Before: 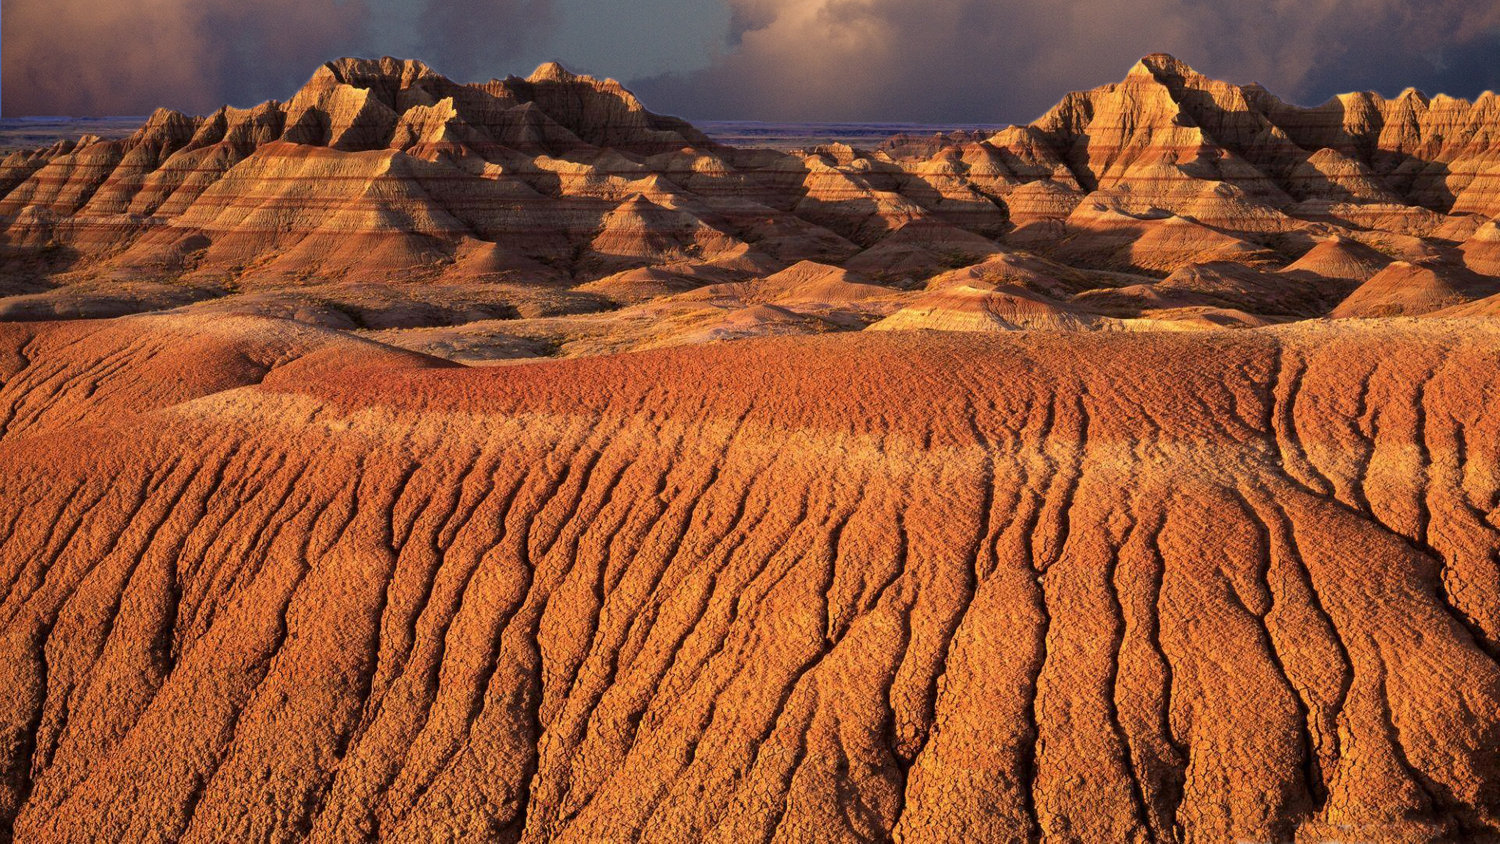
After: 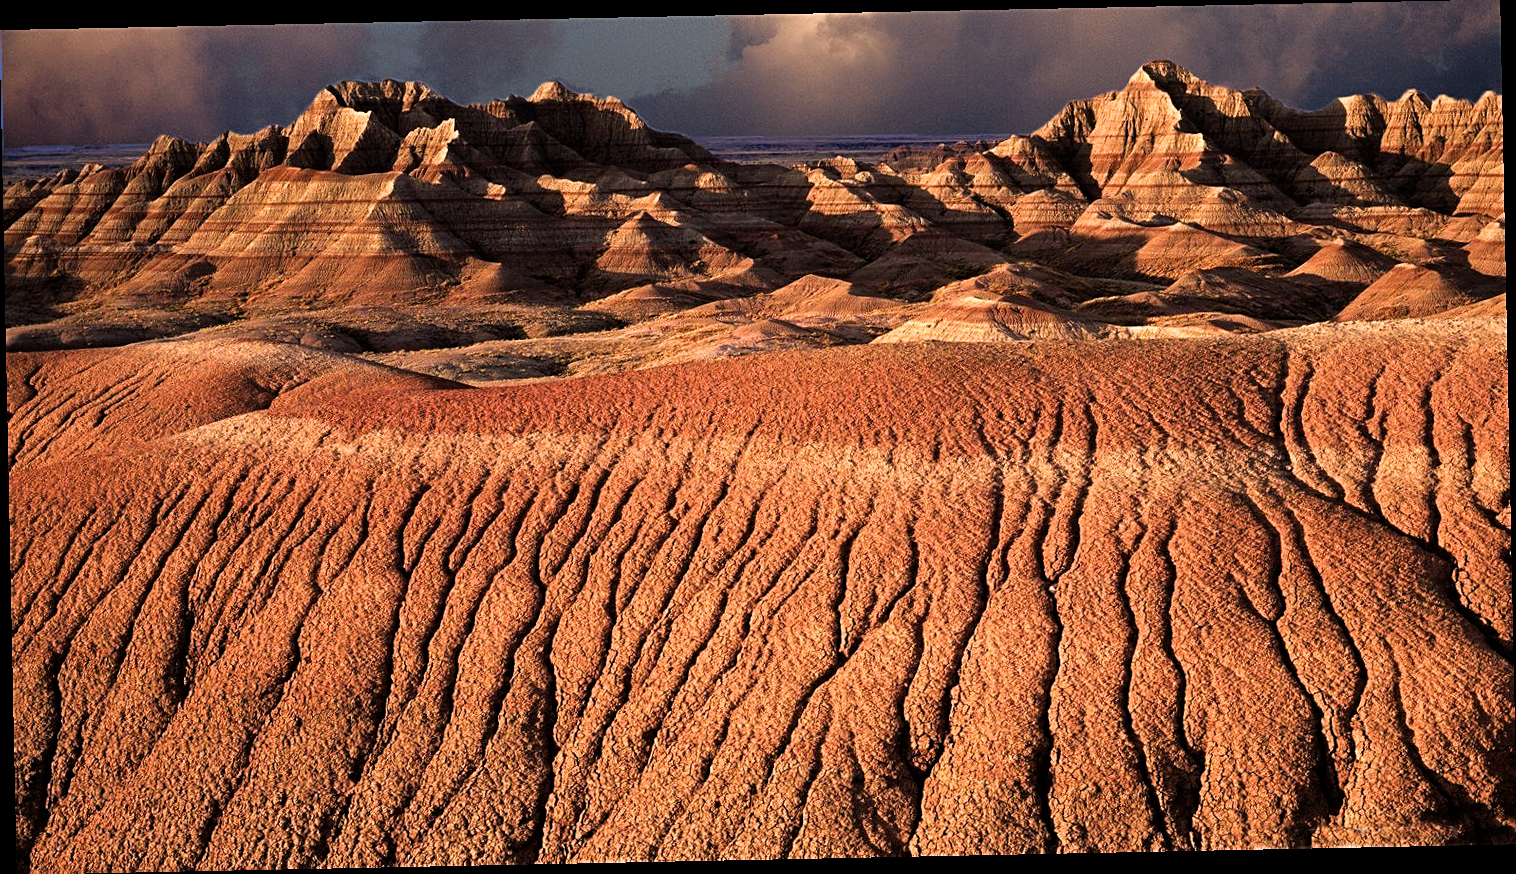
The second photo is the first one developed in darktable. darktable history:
rotate and perspective: rotation -1.17°, automatic cropping off
filmic rgb: white relative exposure 2.34 EV, hardness 6.59
sharpen: on, module defaults
